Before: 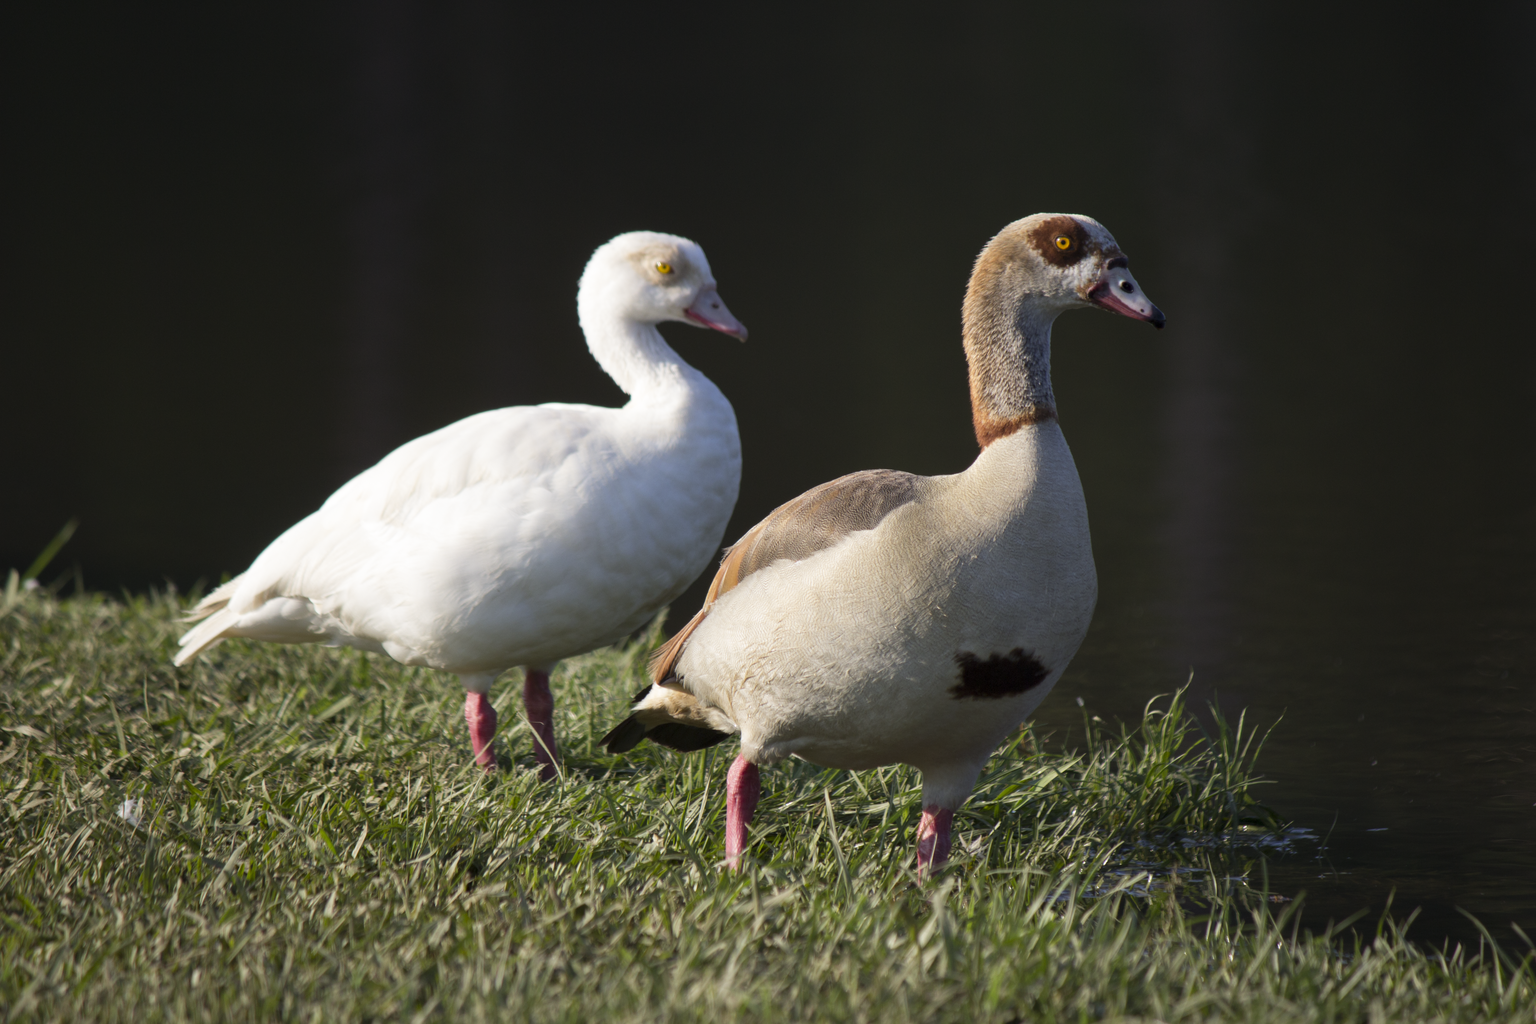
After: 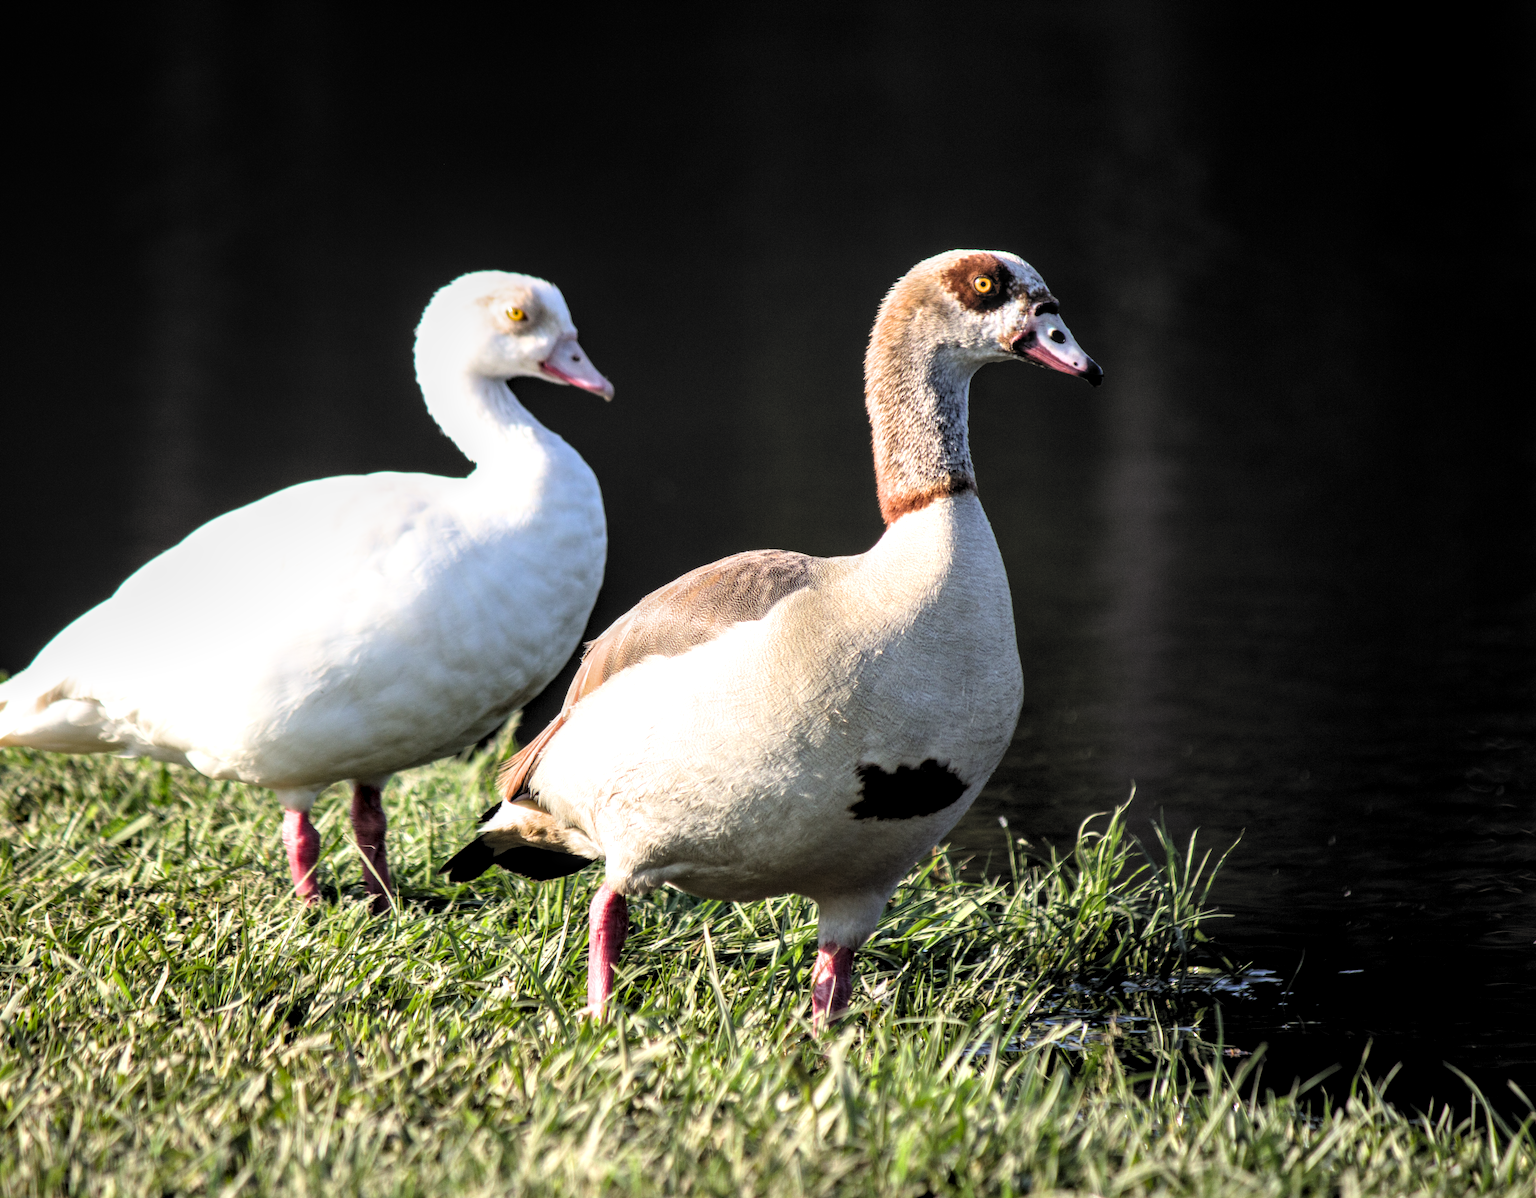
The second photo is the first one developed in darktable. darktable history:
filmic rgb: black relative exposure -5.05 EV, white relative exposure 3.5 EV, hardness 3.16, contrast 1.195, highlights saturation mix -29.76%, color science v6 (2022)
local contrast: detail 150%
exposure: black level correction 0, exposure 1.2 EV, compensate exposure bias true, compensate highlight preservation false
crop and rotate: left 14.582%
